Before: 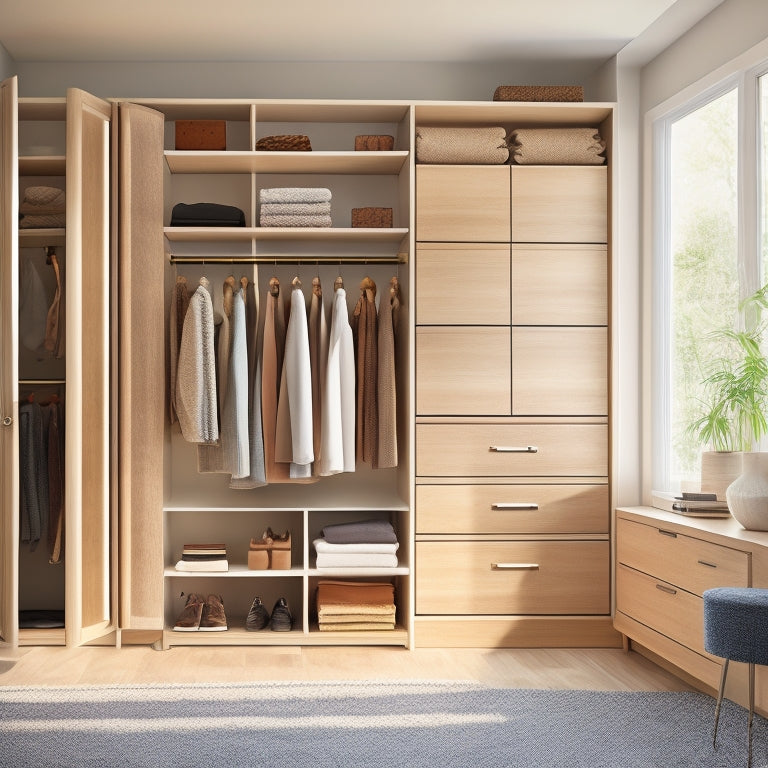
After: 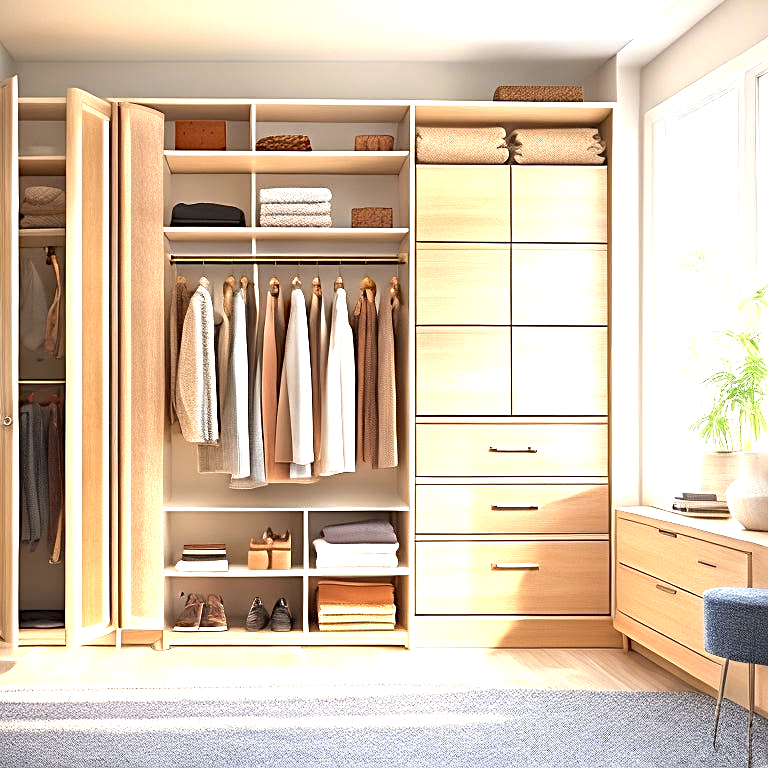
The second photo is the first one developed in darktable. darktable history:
haze removal: compatibility mode true, adaptive false
sharpen: on, module defaults
exposure: black level correction 0, exposure 1.2 EV, compensate highlight preservation false
